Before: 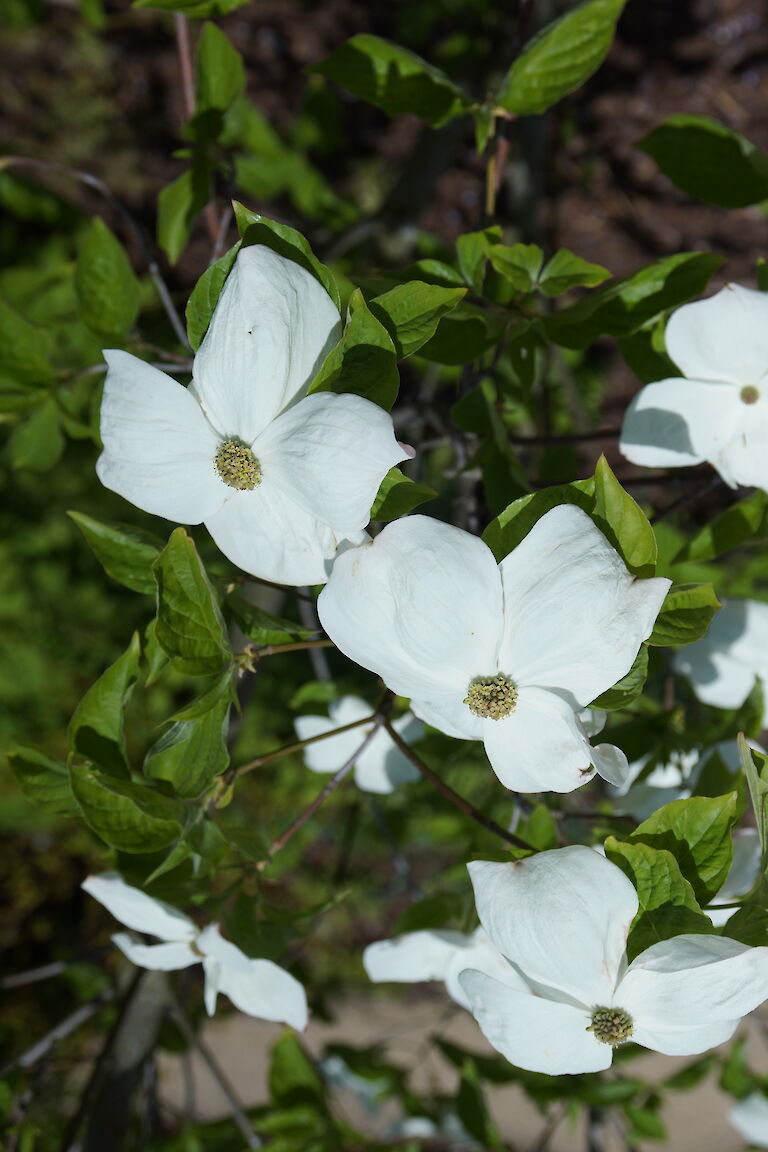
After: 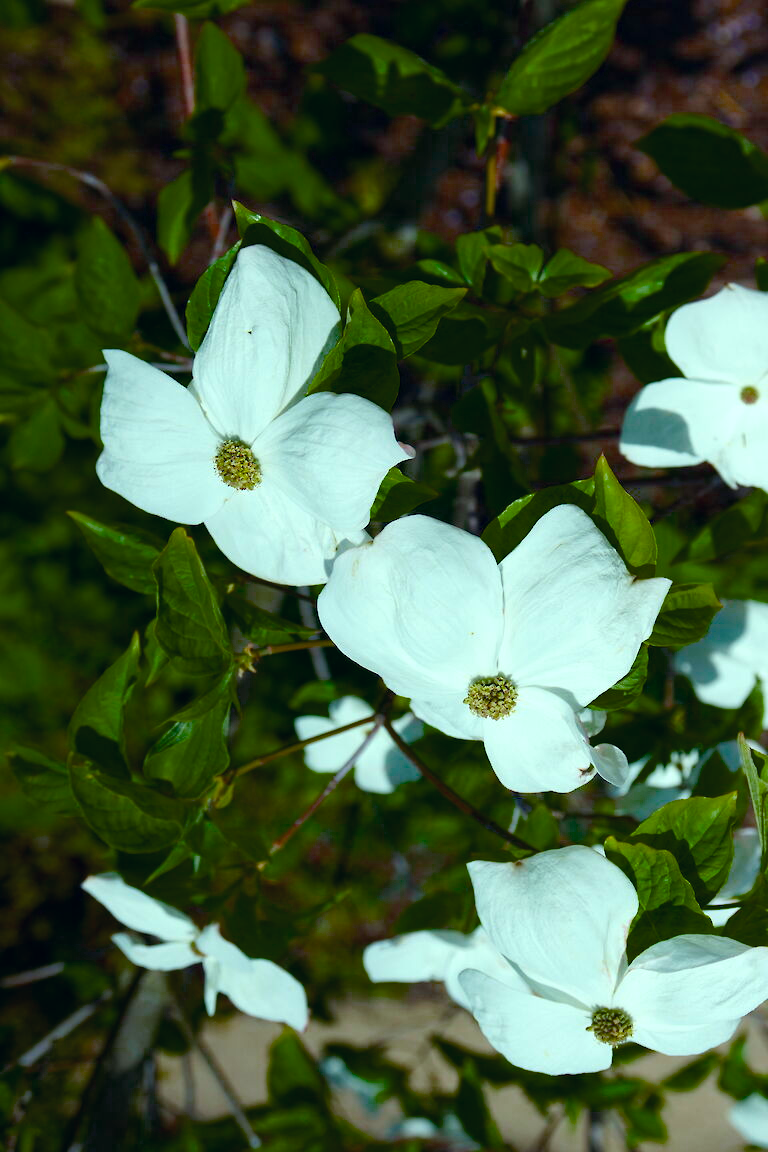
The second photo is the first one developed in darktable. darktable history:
color balance rgb: highlights gain › luminance 19.818%, highlights gain › chroma 2.772%, highlights gain › hue 173.64°, perceptual saturation grading › global saturation 34.635%, perceptual saturation grading › highlights -25.853%, perceptual saturation grading › shadows 50.052%, global vibrance 16.12%, saturation formula JzAzBz (2021)
color correction: highlights a* 0.243, highlights b* 2.67, shadows a* -1.37, shadows b* -4.59
